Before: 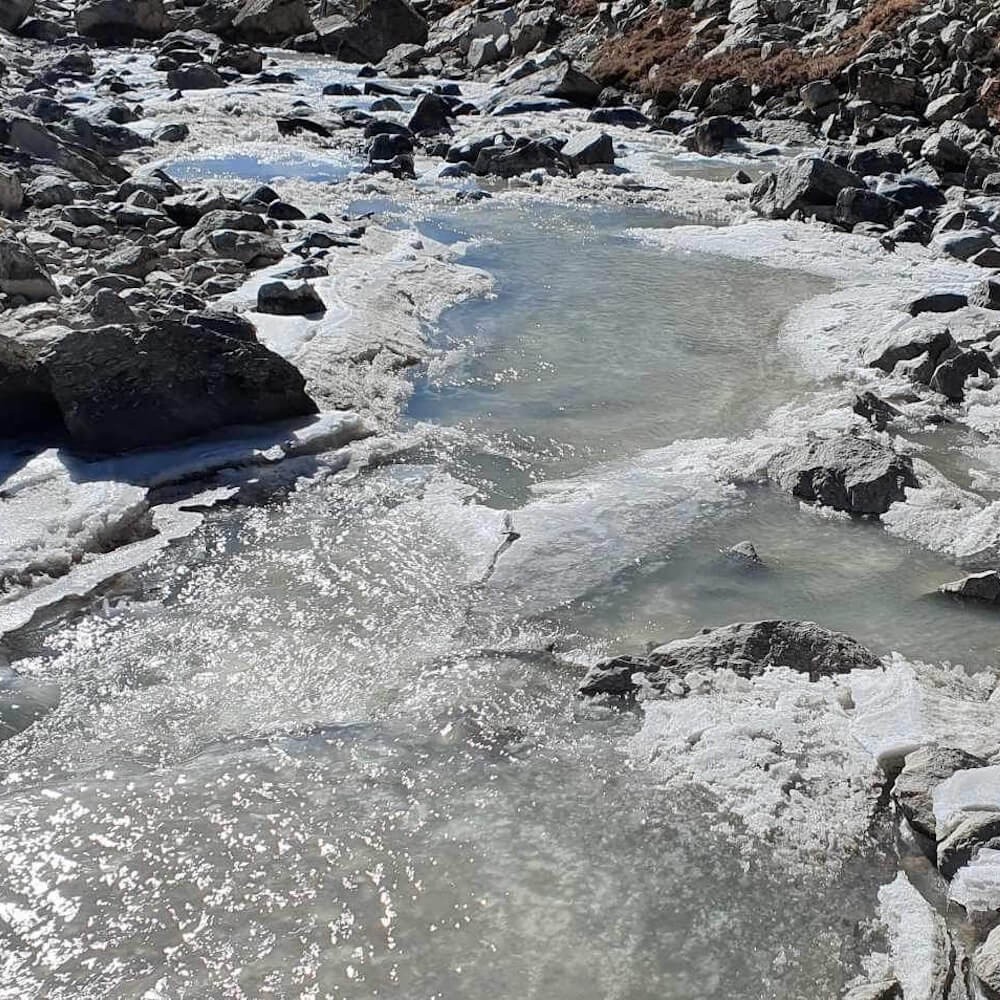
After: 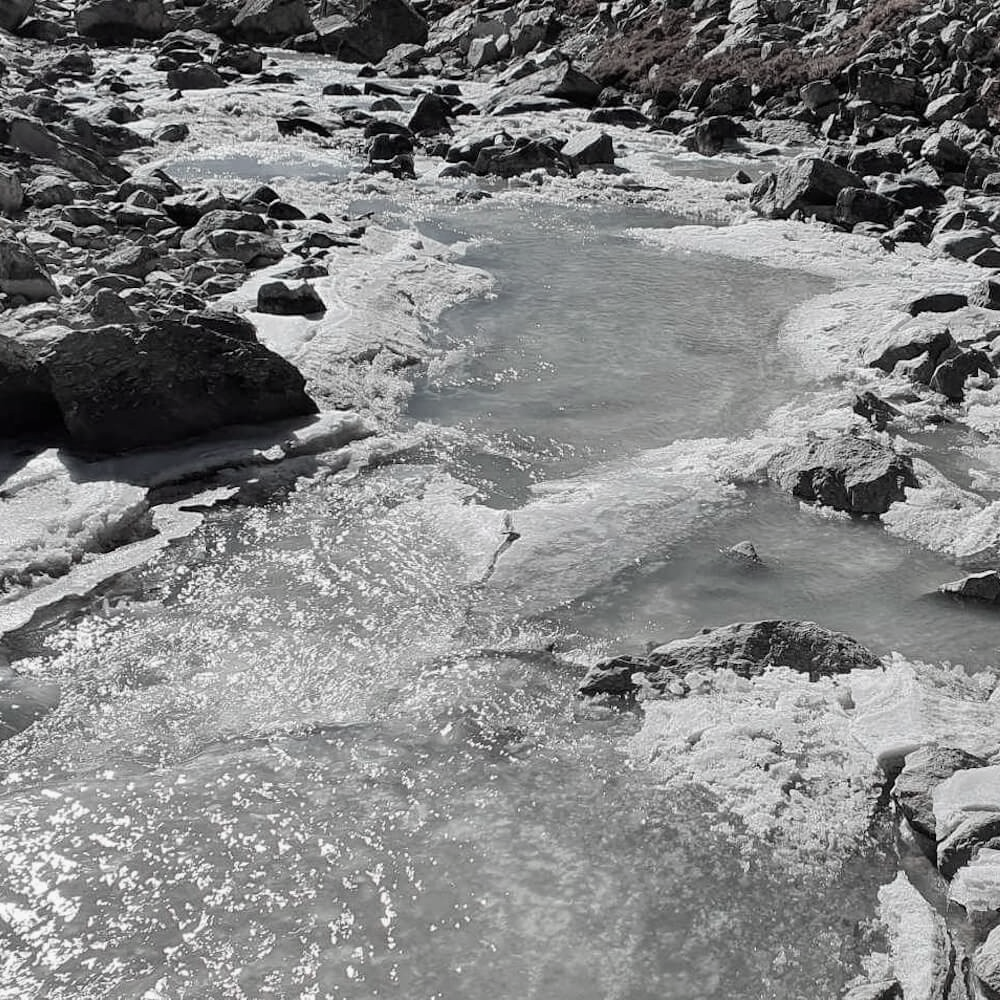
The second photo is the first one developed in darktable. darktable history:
color contrast: green-magenta contrast 0.3, blue-yellow contrast 0.15
exposure: exposure -0.072 EV, compensate highlight preservation false
velvia: on, module defaults
